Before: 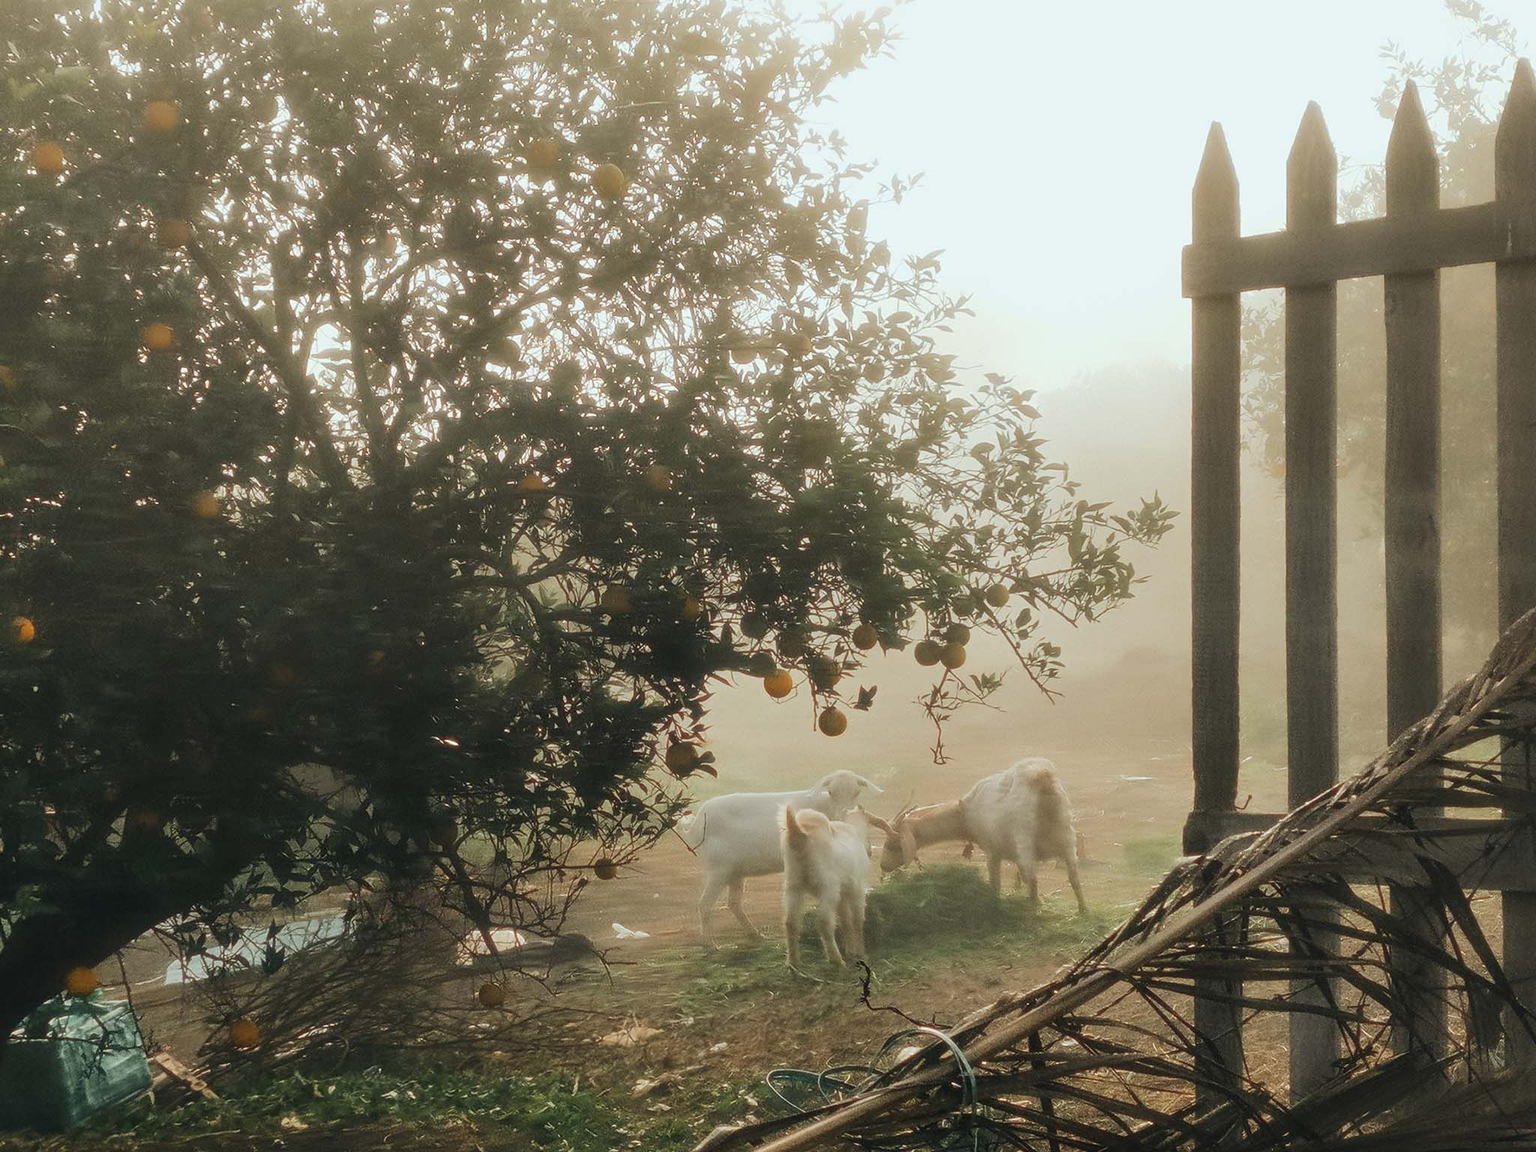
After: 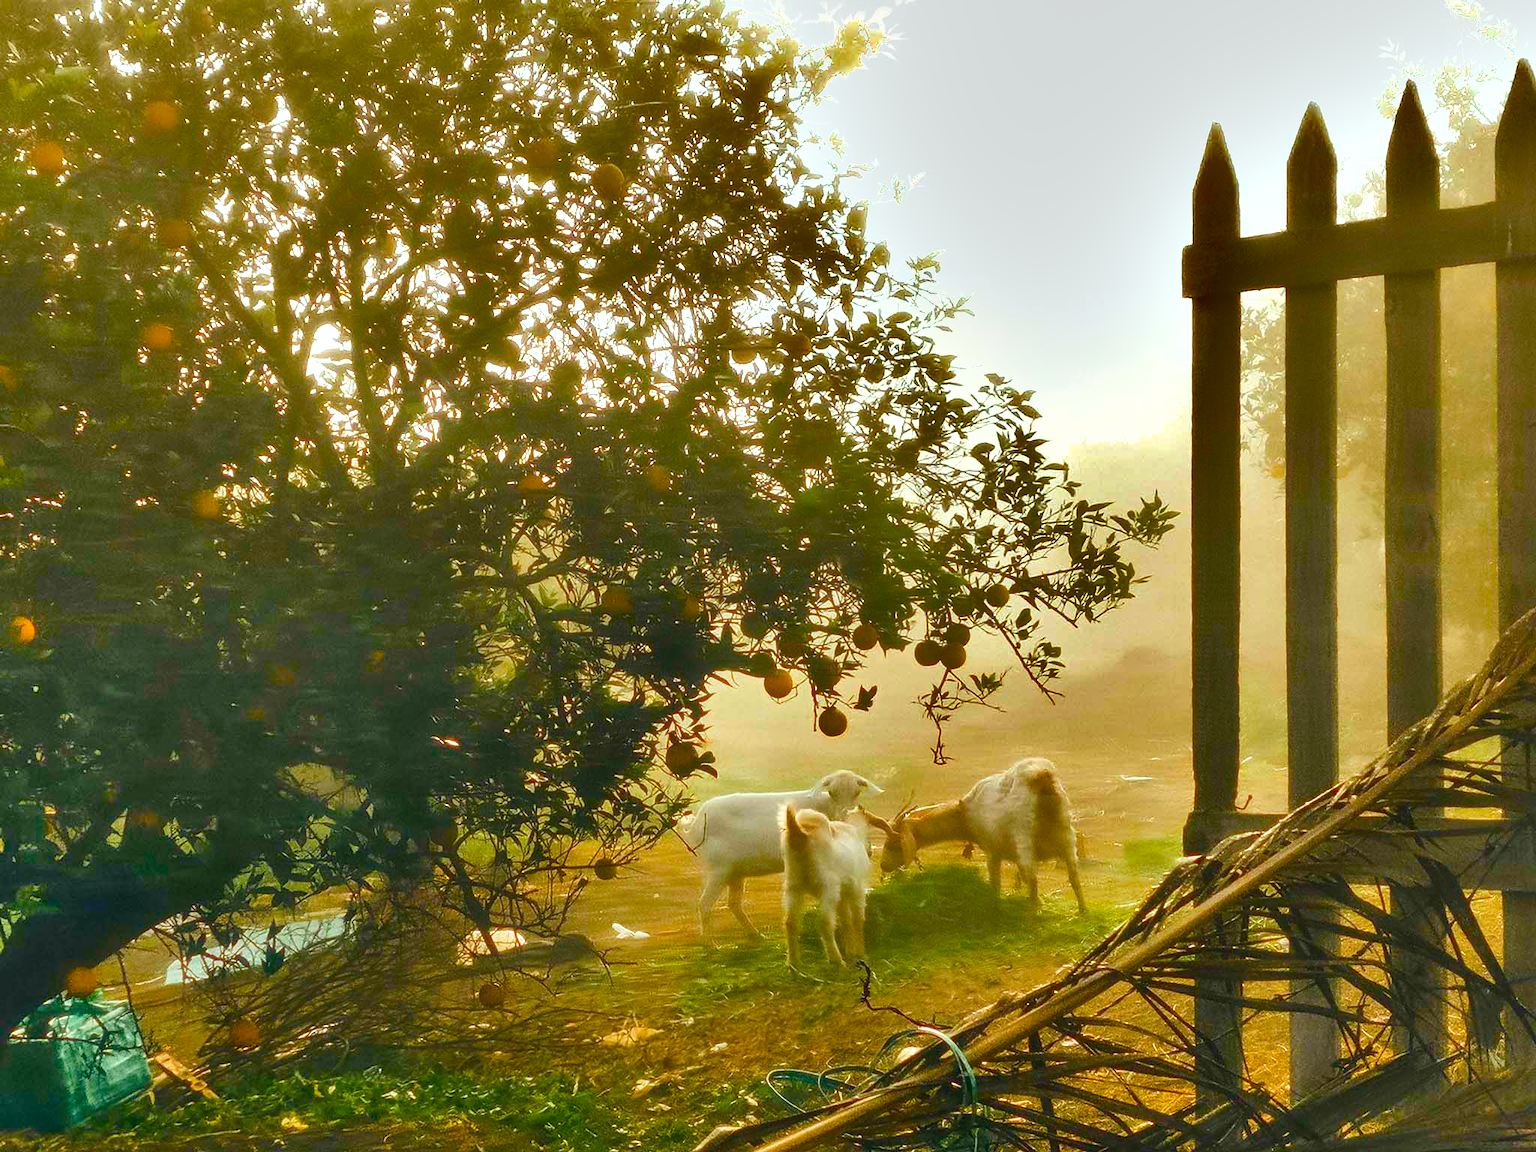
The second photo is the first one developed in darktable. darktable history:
shadows and highlights: shadows 80.73, white point adjustment -9.07, highlights -61.46, soften with gaussian
color balance rgb: linear chroma grading › global chroma 25%, perceptual saturation grading › global saturation 40%, perceptual saturation grading › highlights -50%, perceptual saturation grading › shadows 30%, perceptual brilliance grading › global brilliance 25%, global vibrance 60%
